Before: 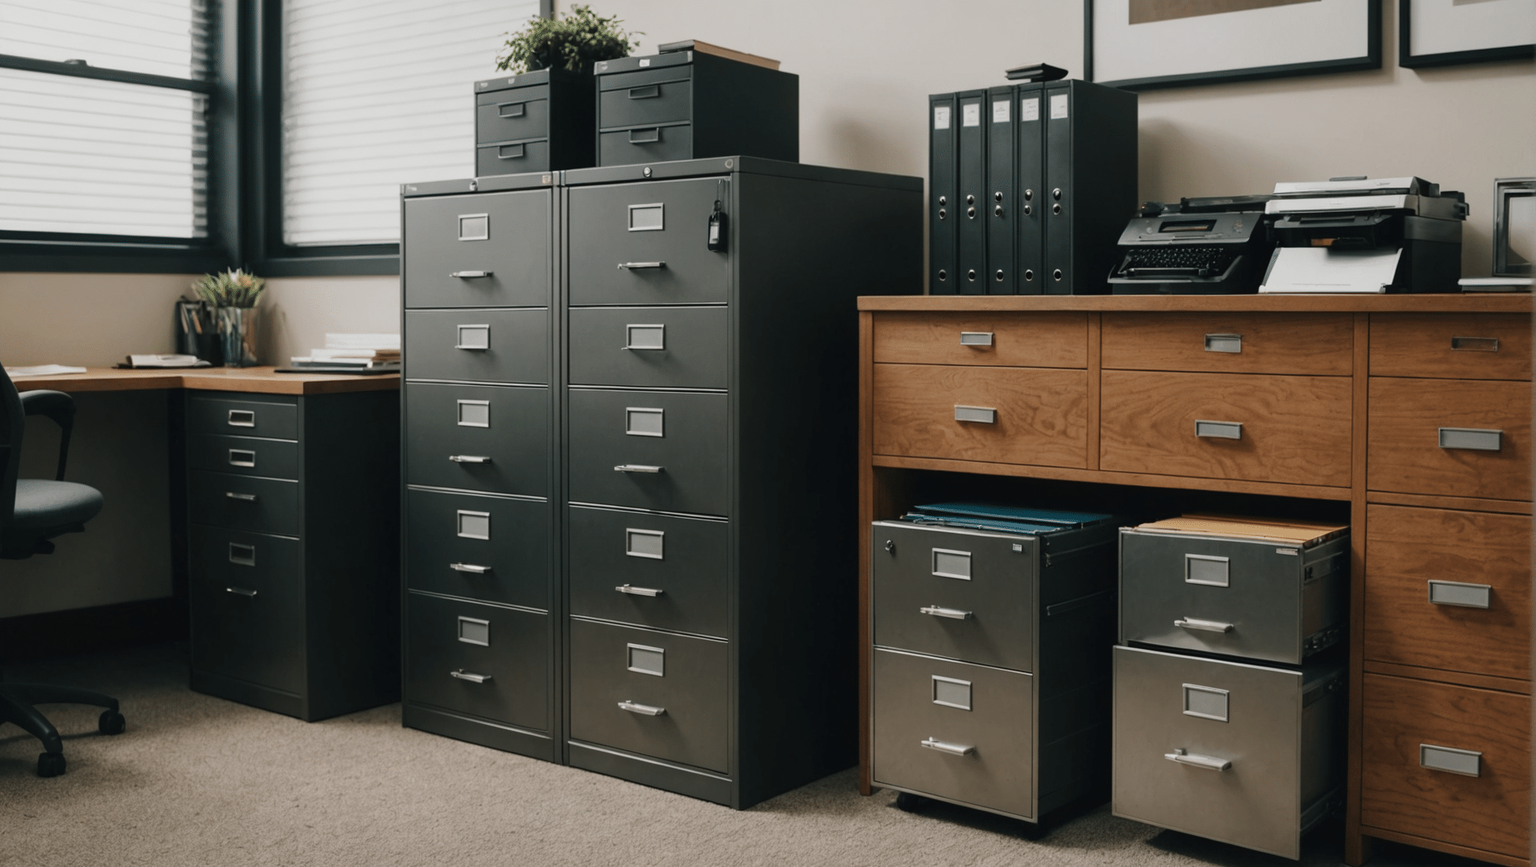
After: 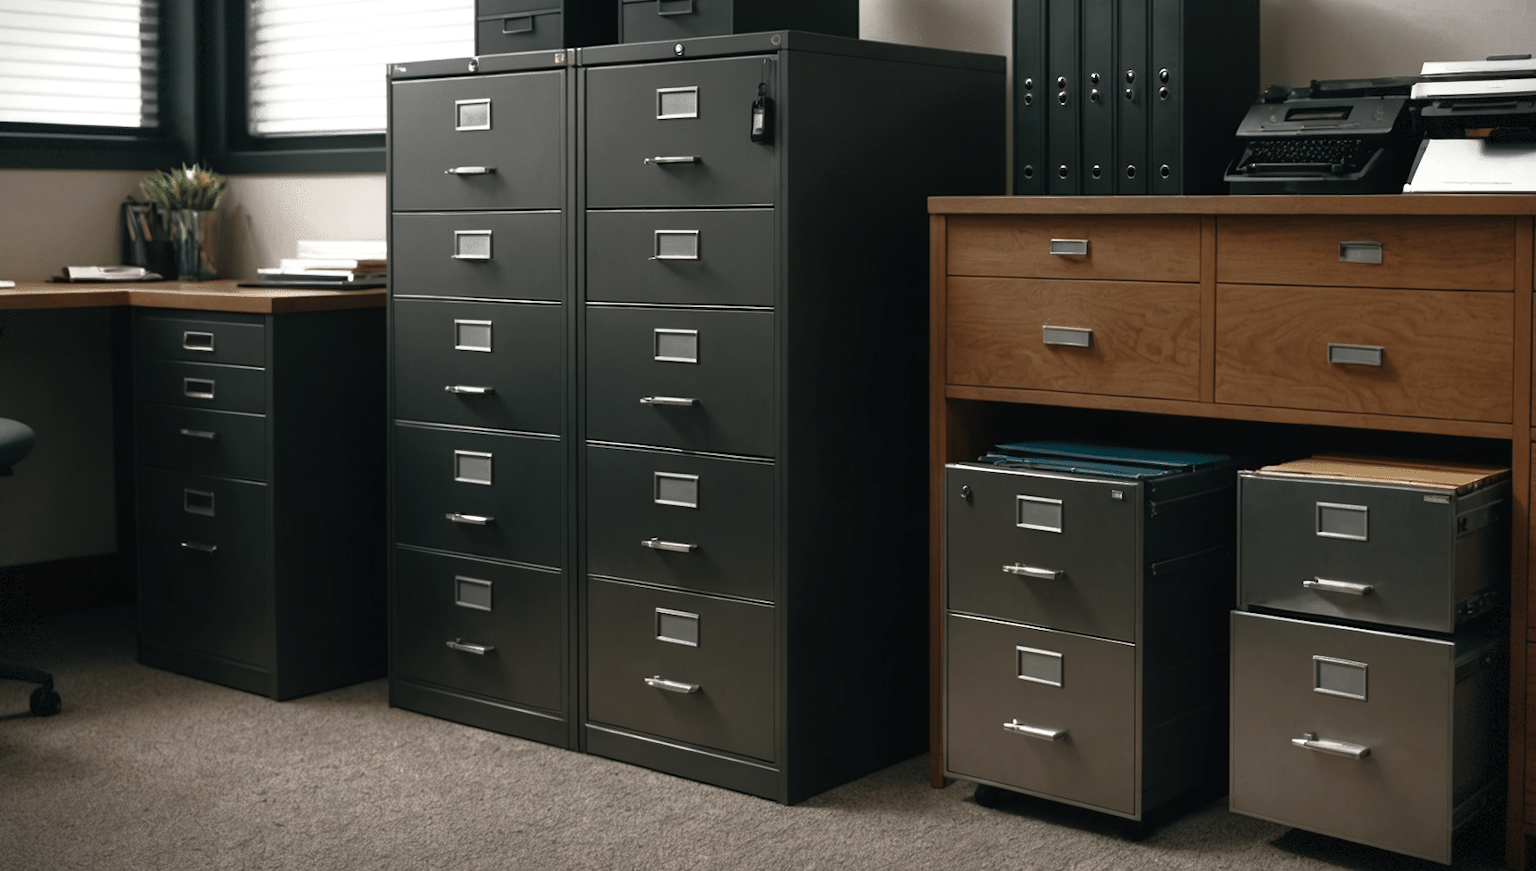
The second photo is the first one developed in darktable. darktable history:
base curve: curves: ch0 [(0, 0) (0.564, 0.291) (0.802, 0.731) (1, 1)]
crop and rotate: left 4.846%, top 15.051%, right 10.644%
exposure: exposure 0.607 EV, compensate highlight preservation false
vignetting: fall-off start 100.42%, width/height ratio 1.305, dithering 8-bit output
